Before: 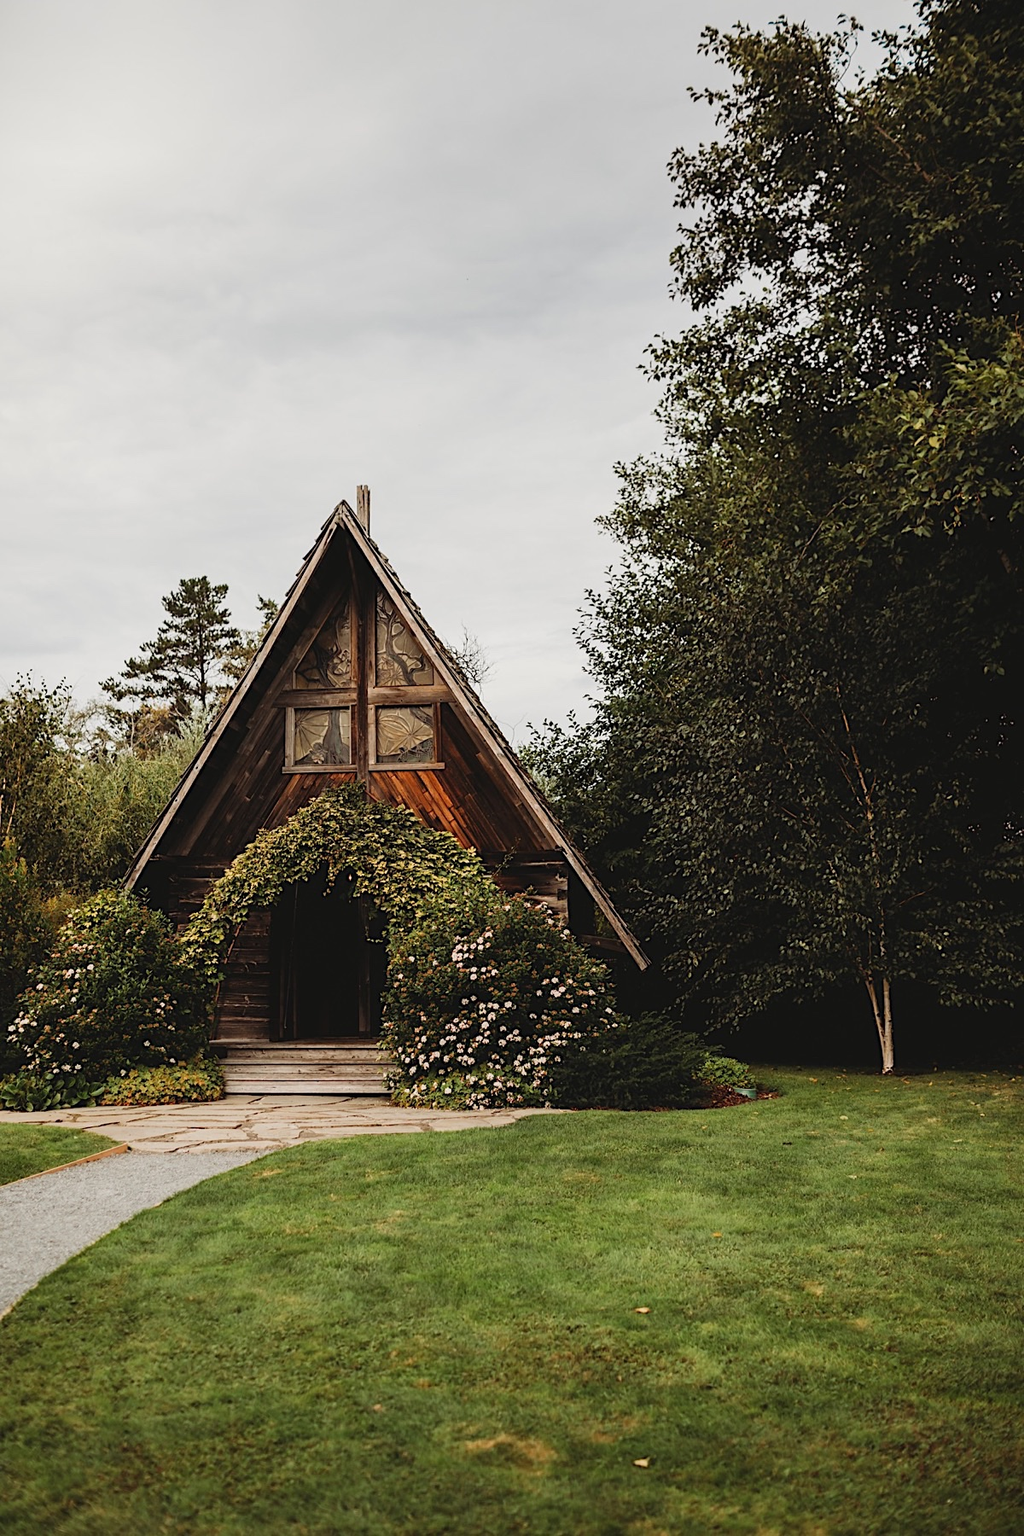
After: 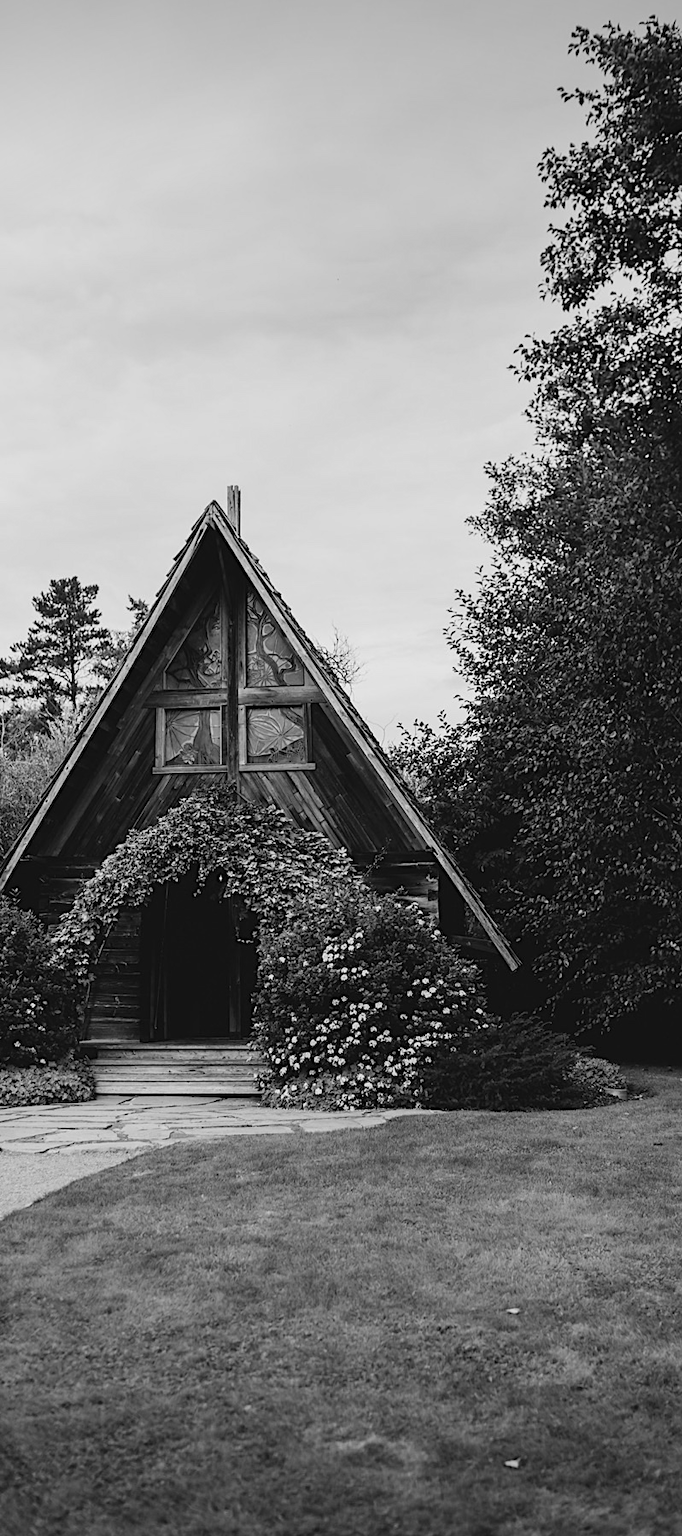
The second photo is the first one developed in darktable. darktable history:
crop and rotate: left 12.673%, right 20.66%
vignetting: on, module defaults
monochrome: a 16.06, b 15.48, size 1
